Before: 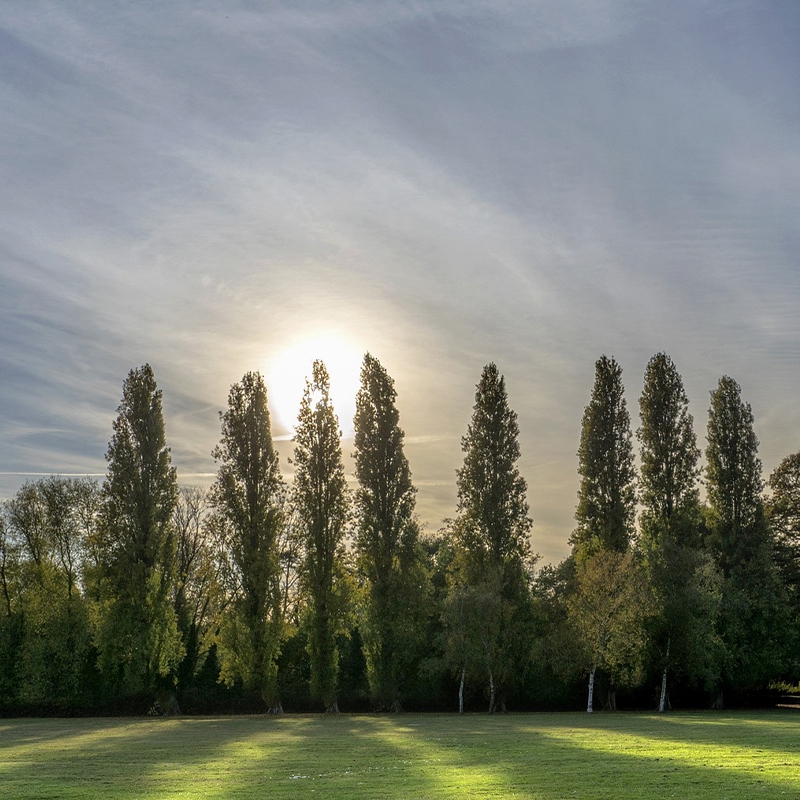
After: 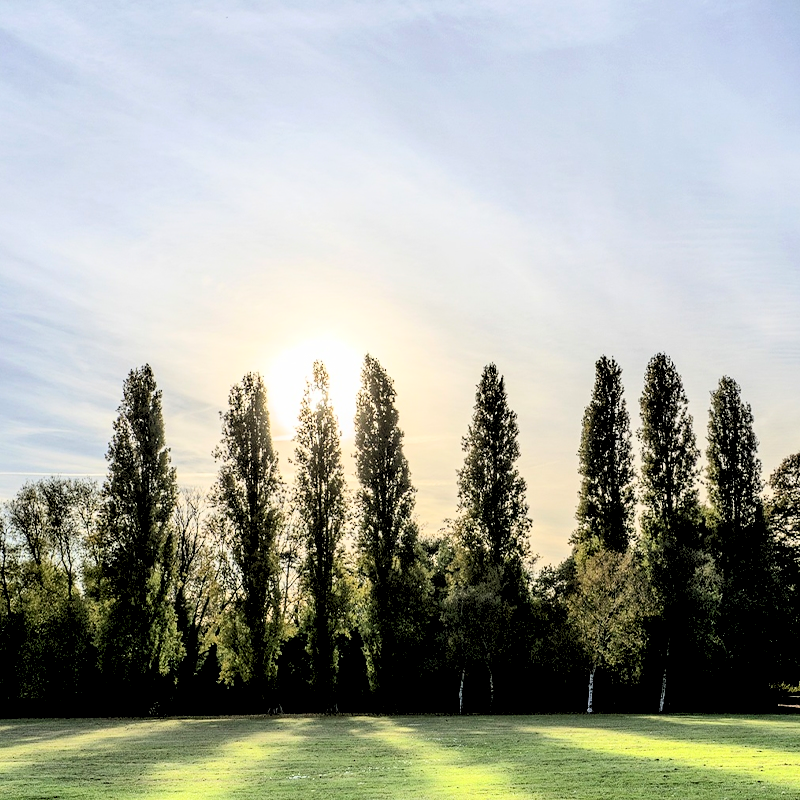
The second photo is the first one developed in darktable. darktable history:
contrast brightness saturation: contrast 0.39, brightness 0.1
rgb levels: levels [[0.027, 0.429, 0.996], [0, 0.5, 1], [0, 0.5, 1]]
